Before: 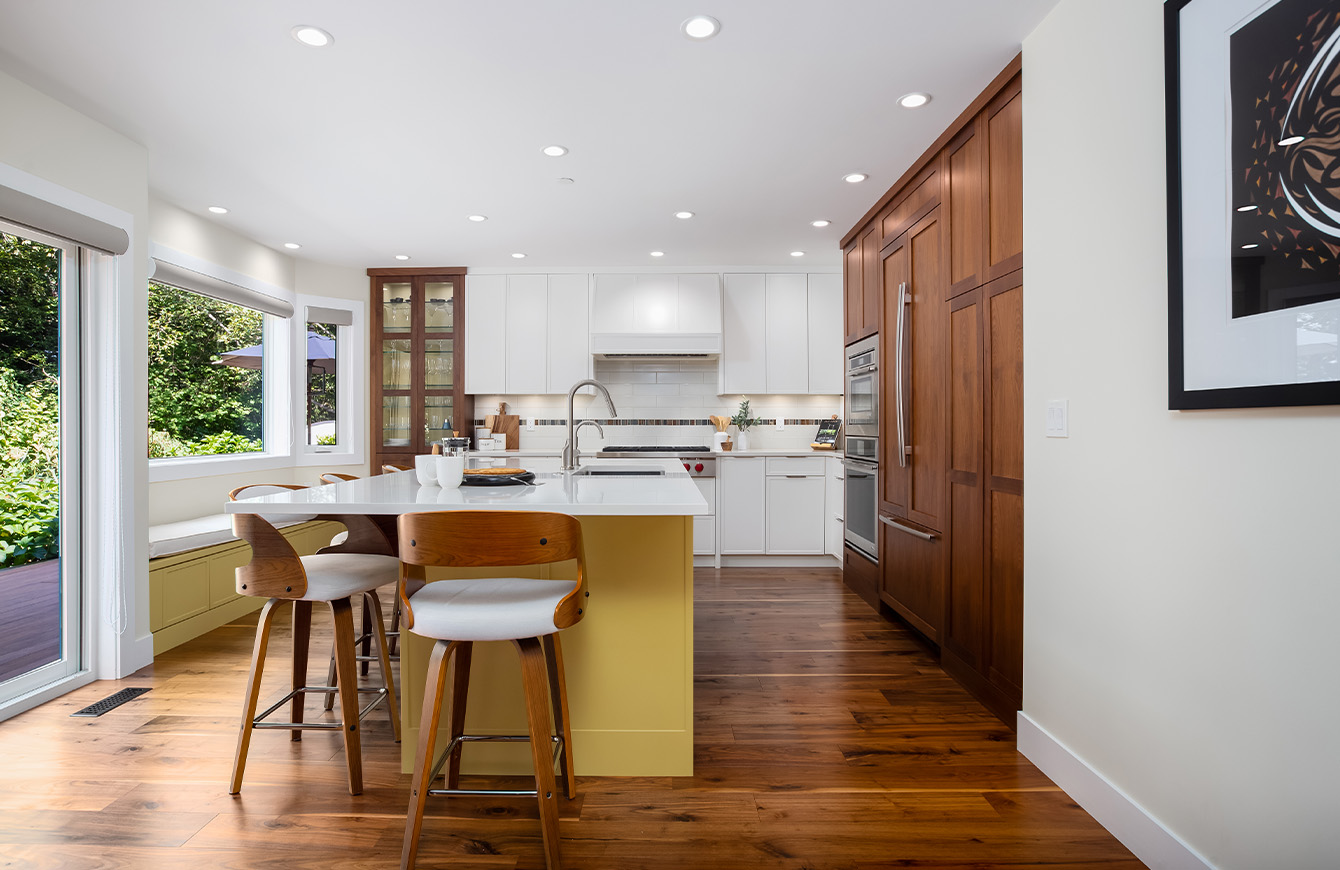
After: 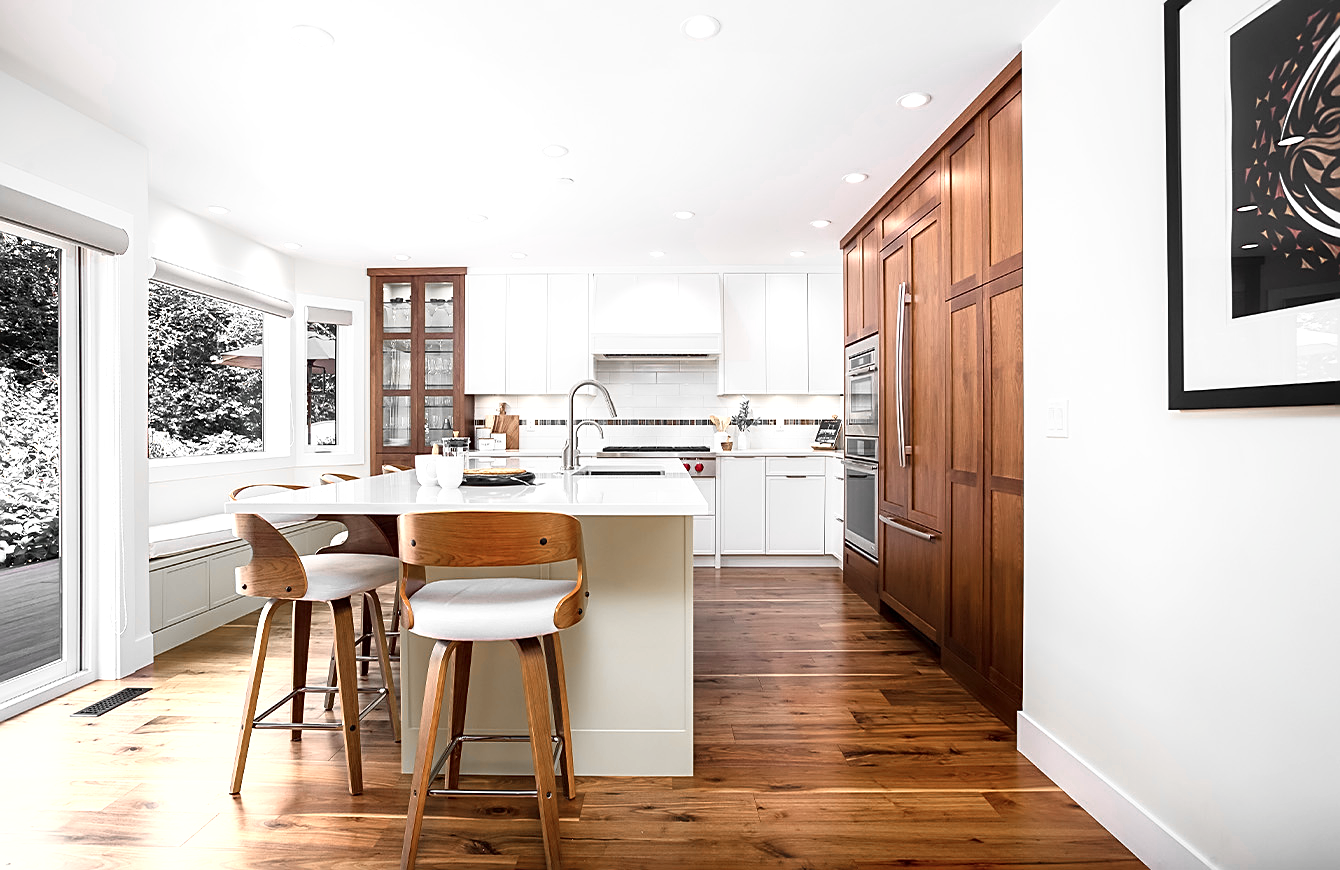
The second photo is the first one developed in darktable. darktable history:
sharpen: on, module defaults
shadows and highlights: shadows 0.526, highlights 38.1
color zones: curves: ch0 [(0, 0.65) (0.096, 0.644) (0.221, 0.539) (0.429, 0.5) (0.571, 0.5) (0.714, 0.5) (0.857, 0.5) (1, 0.65)]; ch1 [(0, 0.5) (0.143, 0.5) (0.257, -0.002) (0.429, 0.04) (0.571, -0.001) (0.714, -0.015) (0.857, 0.024) (1, 0.5)]
exposure: exposure 0.571 EV, compensate highlight preservation false
